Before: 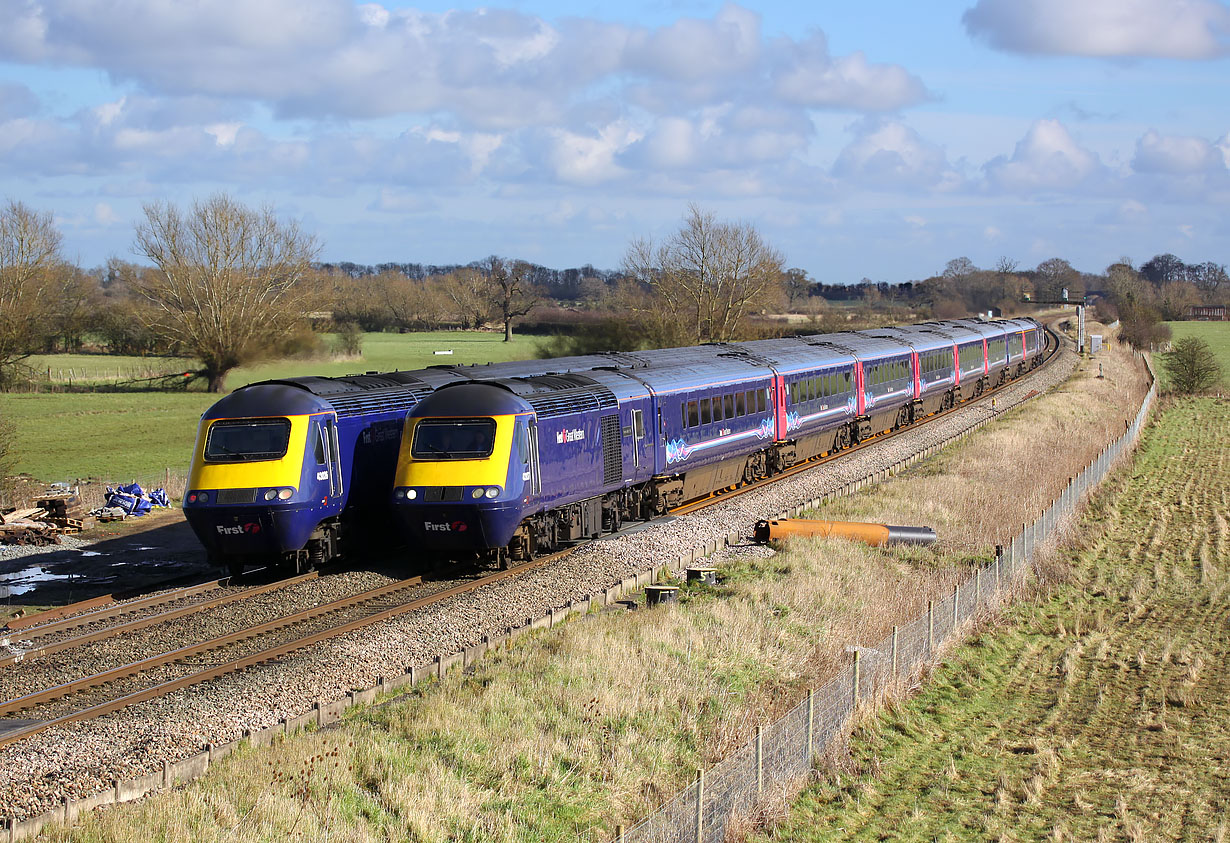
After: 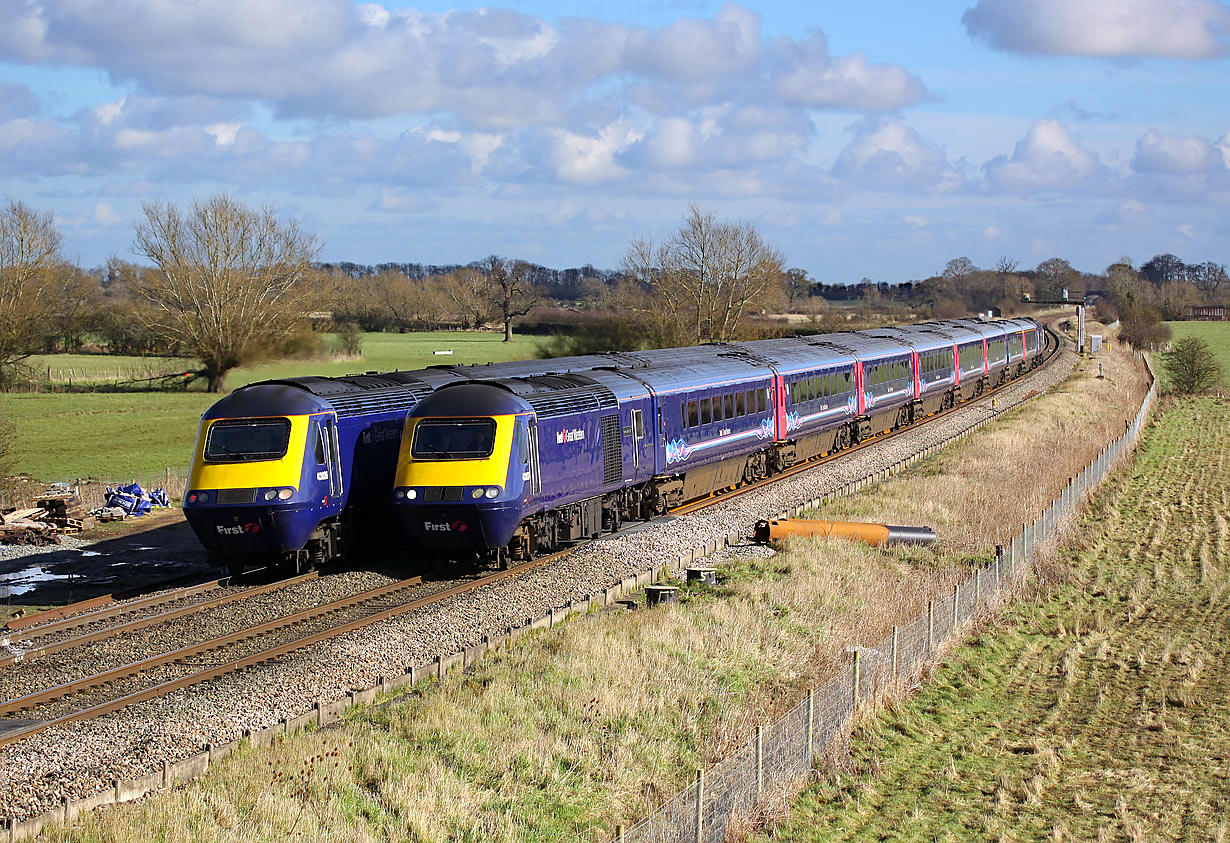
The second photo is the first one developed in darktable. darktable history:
sharpen: amount 0.212
haze removal: compatibility mode true, adaptive false
